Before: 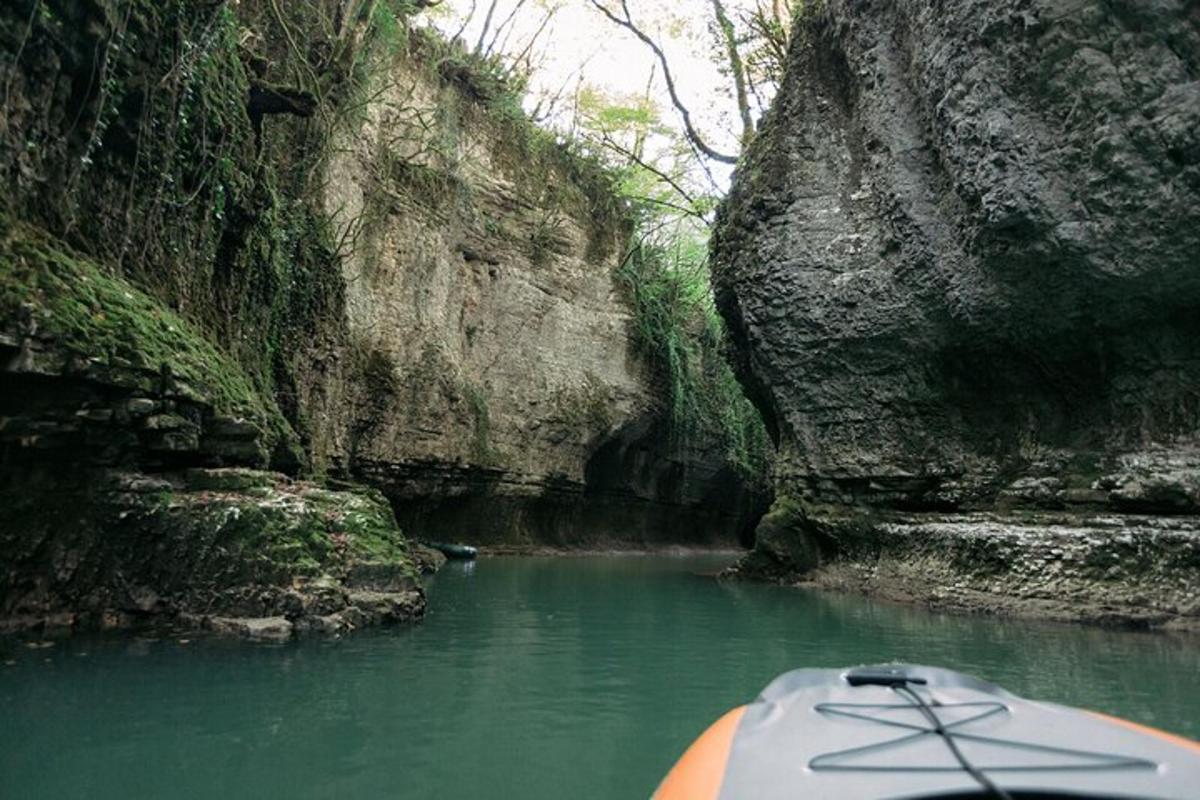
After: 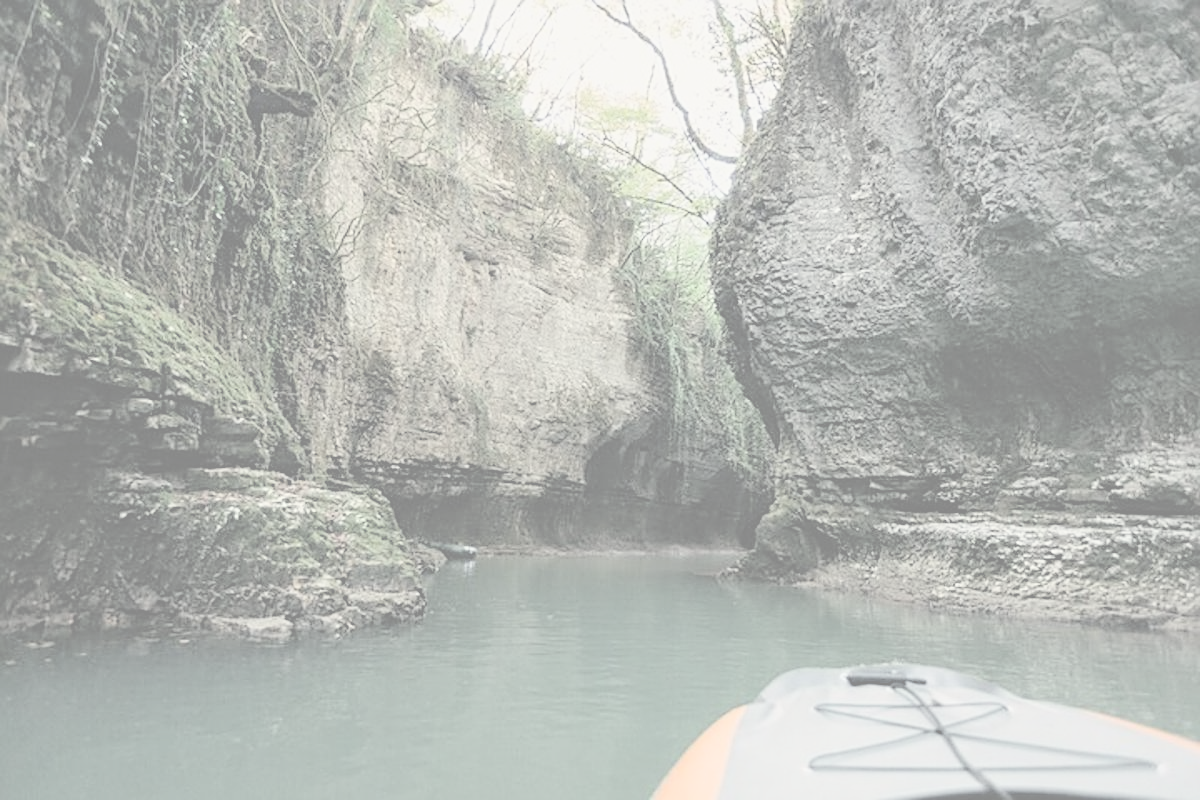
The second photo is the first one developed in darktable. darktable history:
contrast brightness saturation: contrast -0.31, brightness 0.751, saturation -0.775
tone curve: curves: ch0 [(0, 0) (0.003, 0.023) (0.011, 0.025) (0.025, 0.029) (0.044, 0.047) (0.069, 0.079) (0.1, 0.113) (0.136, 0.152) (0.177, 0.199) (0.224, 0.26) (0.277, 0.333) (0.335, 0.404) (0.399, 0.48) (0.468, 0.559) (0.543, 0.635) (0.623, 0.713) (0.709, 0.797) (0.801, 0.879) (0.898, 0.953) (1, 1)], color space Lab, independent channels, preserve colors none
sharpen: on, module defaults
color balance rgb: shadows lift › luminance -9.336%, highlights gain › luminance 6.365%, highlights gain › chroma 2.537%, highlights gain › hue 87.23°, linear chroma grading › shadows 10.208%, linear chroma grading › highlights 9.804%, linear chroma grading › global chroma 15.417%, linear chroma grading › mid-tones 14.854%, perceptual saturation grading › global saturation 0.774%
